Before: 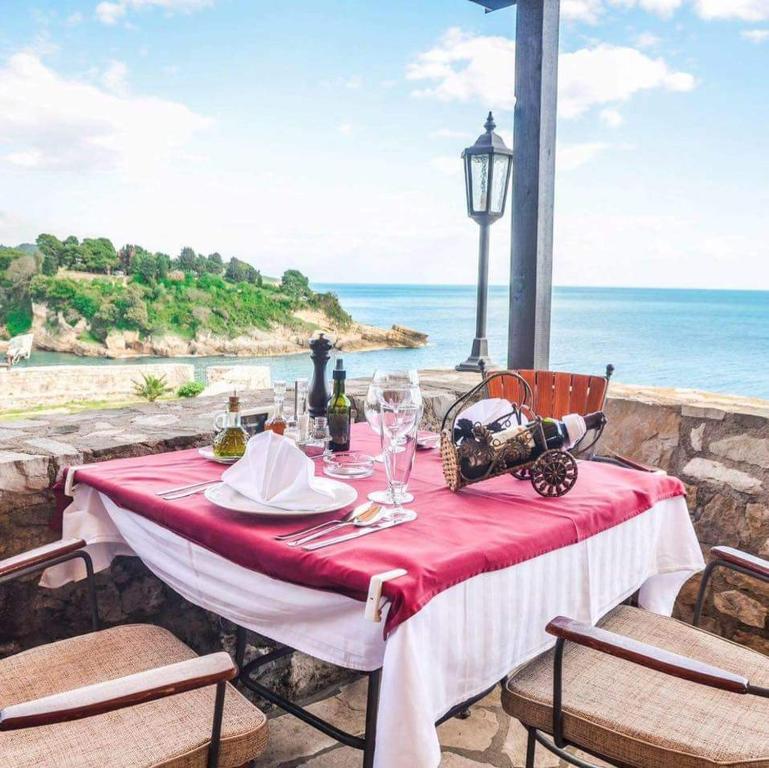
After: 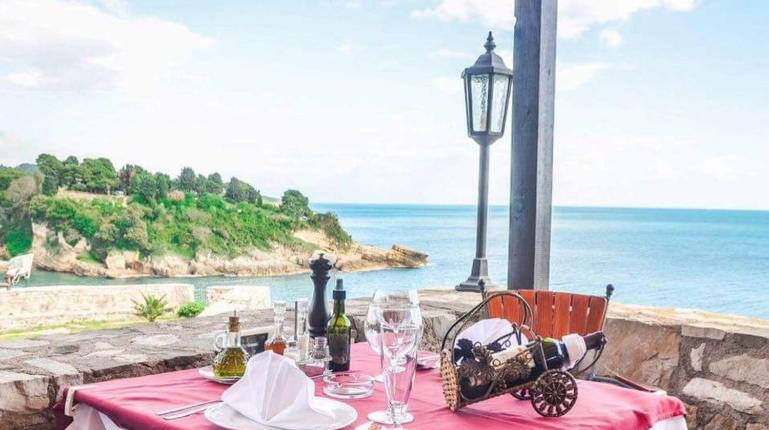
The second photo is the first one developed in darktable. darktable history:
exposure: compensate highlight preservation false
crop and rotate: top 10.434%, bottom 33.473%
